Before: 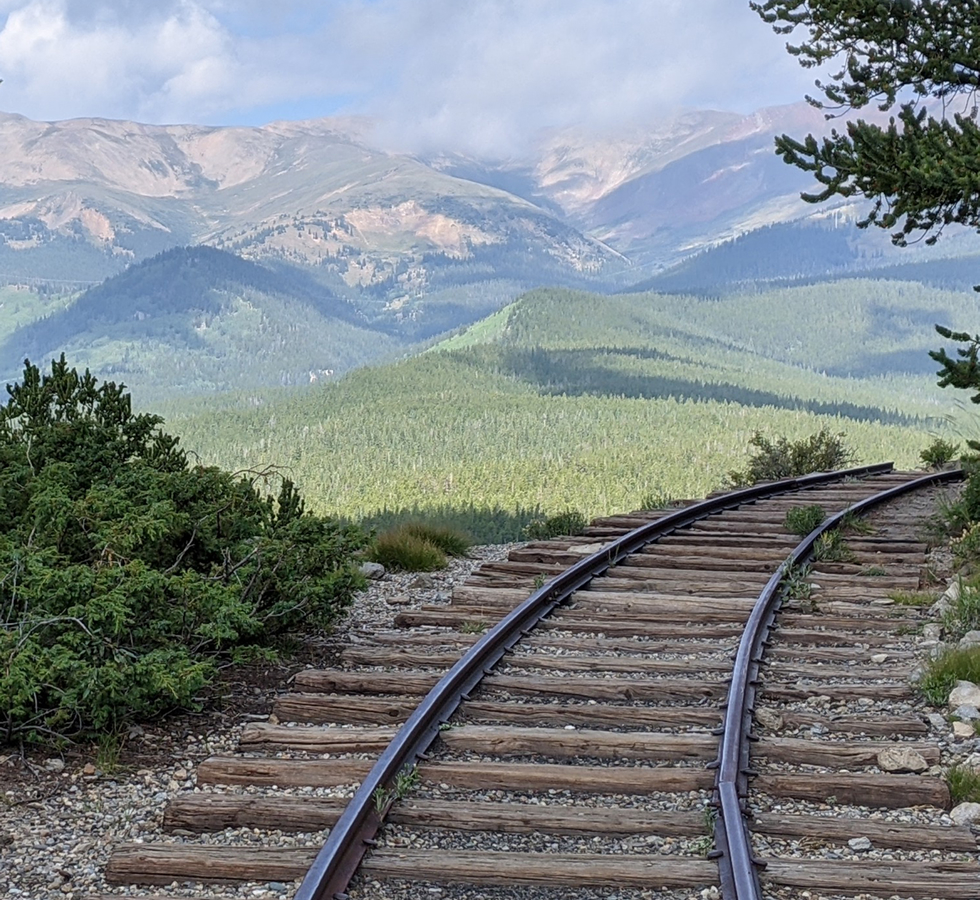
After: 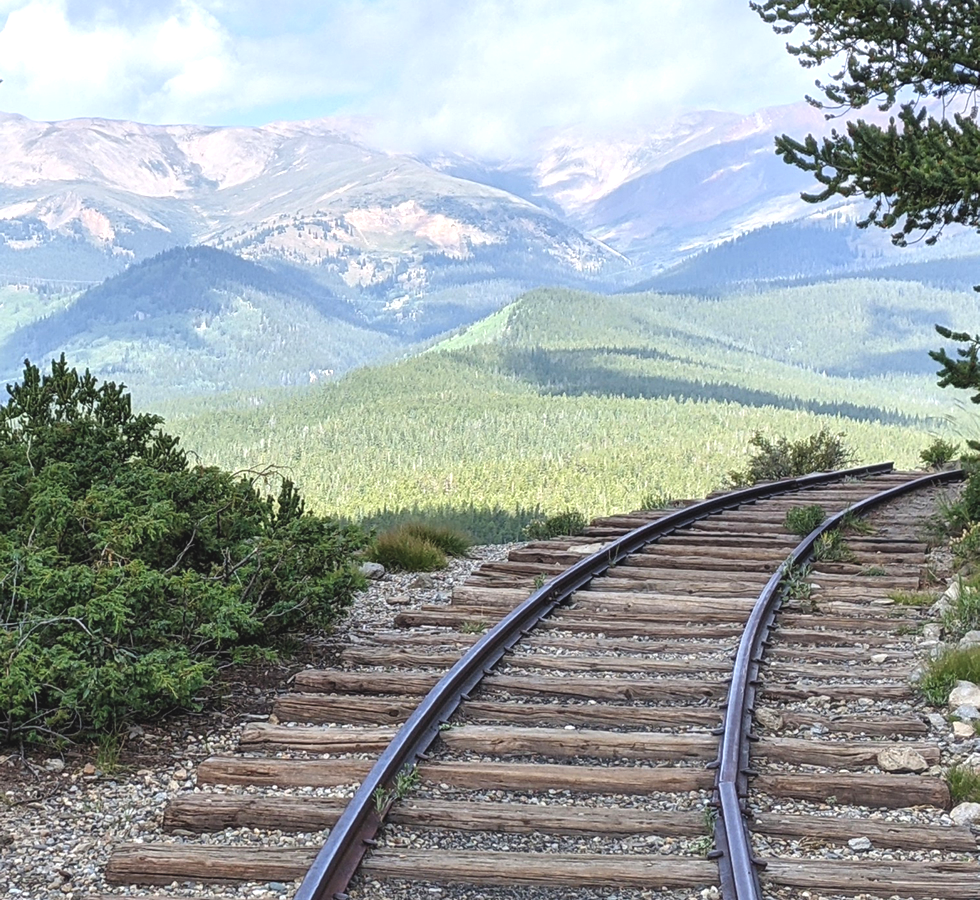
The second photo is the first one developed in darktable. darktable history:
exposure: black level correction -0.005, exposure 0.617 EV, compensate exposure bias true, compensate highlight preservation false
